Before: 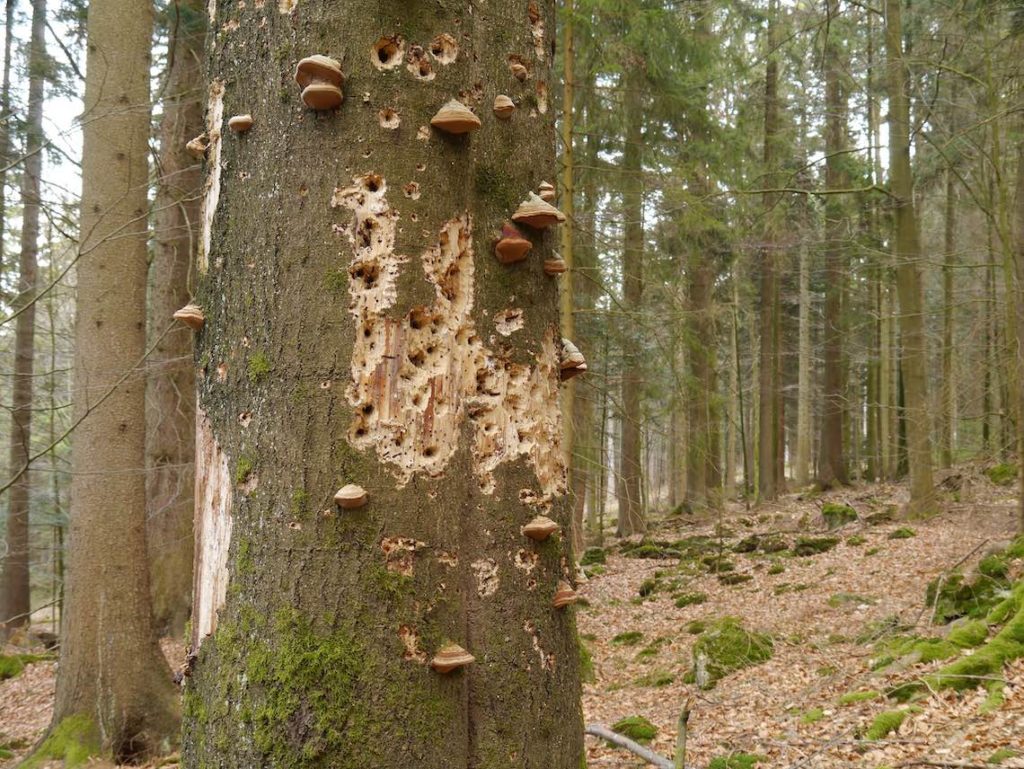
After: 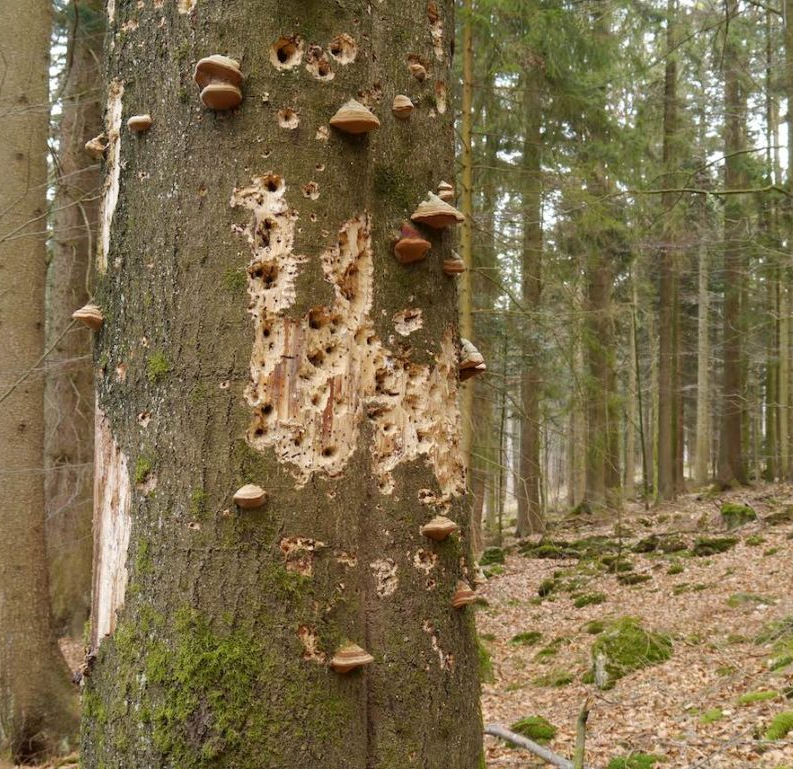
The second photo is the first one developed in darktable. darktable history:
crop: left 9.867%, right 12.663%
local contrast: mode bilateral grid, contrast 99, coarseness 99, detail 108%, midtone range 0.2
